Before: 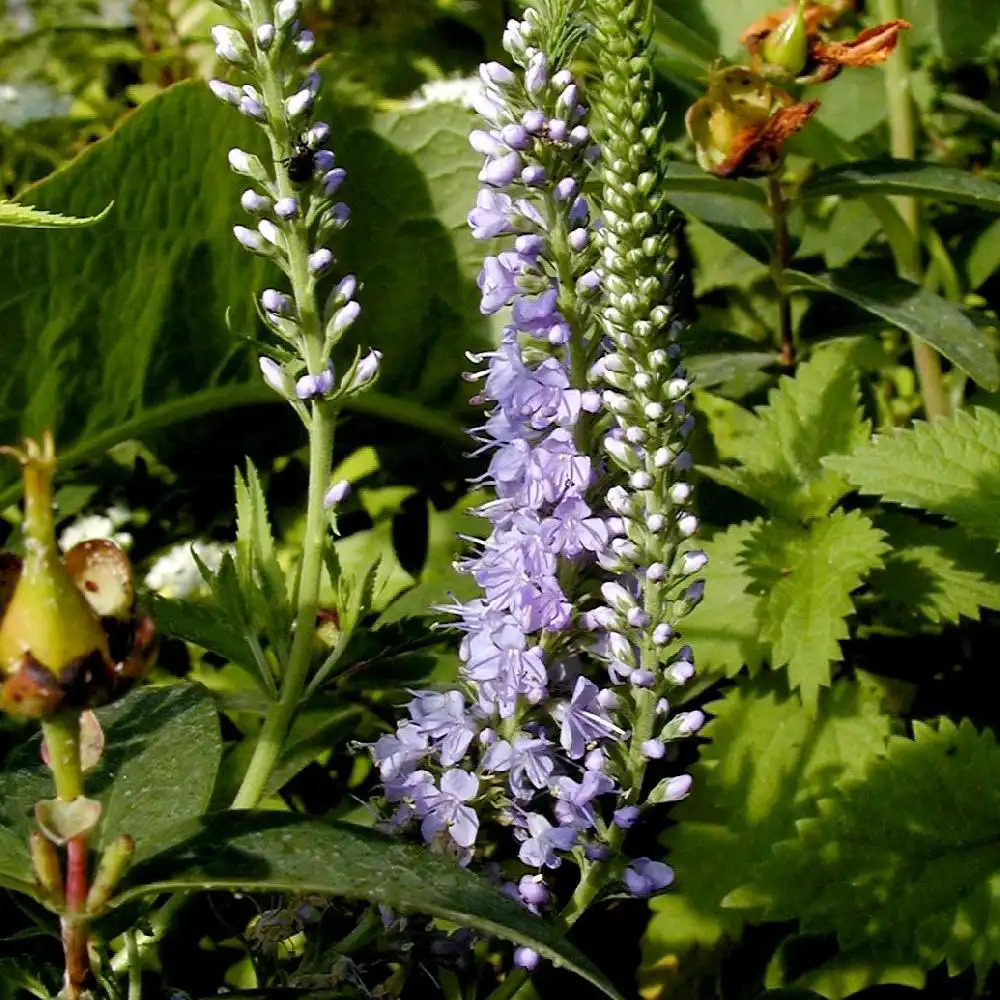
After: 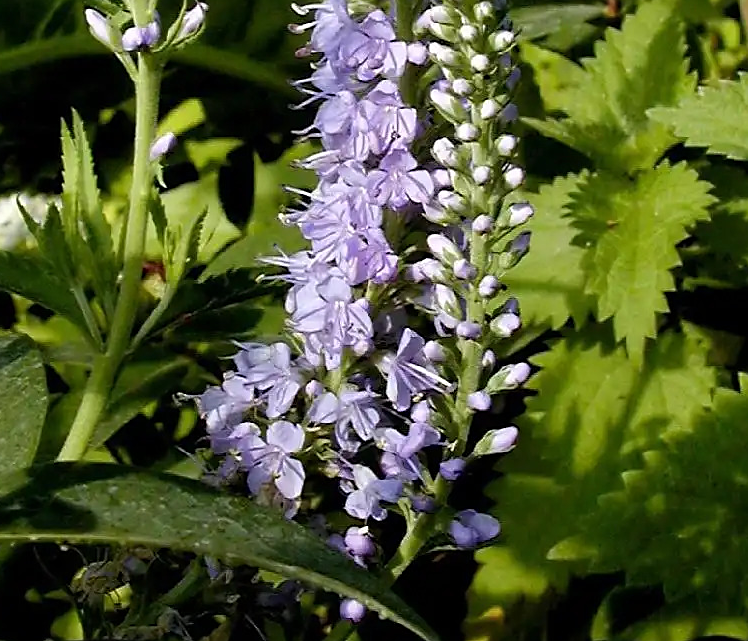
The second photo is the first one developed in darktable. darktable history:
sharpen: radius 1.87, amount 0.406, threshold 1.392
crop and rotate: left 17.42%, top 34.841%, right 7.717%, bottom 0.983%
